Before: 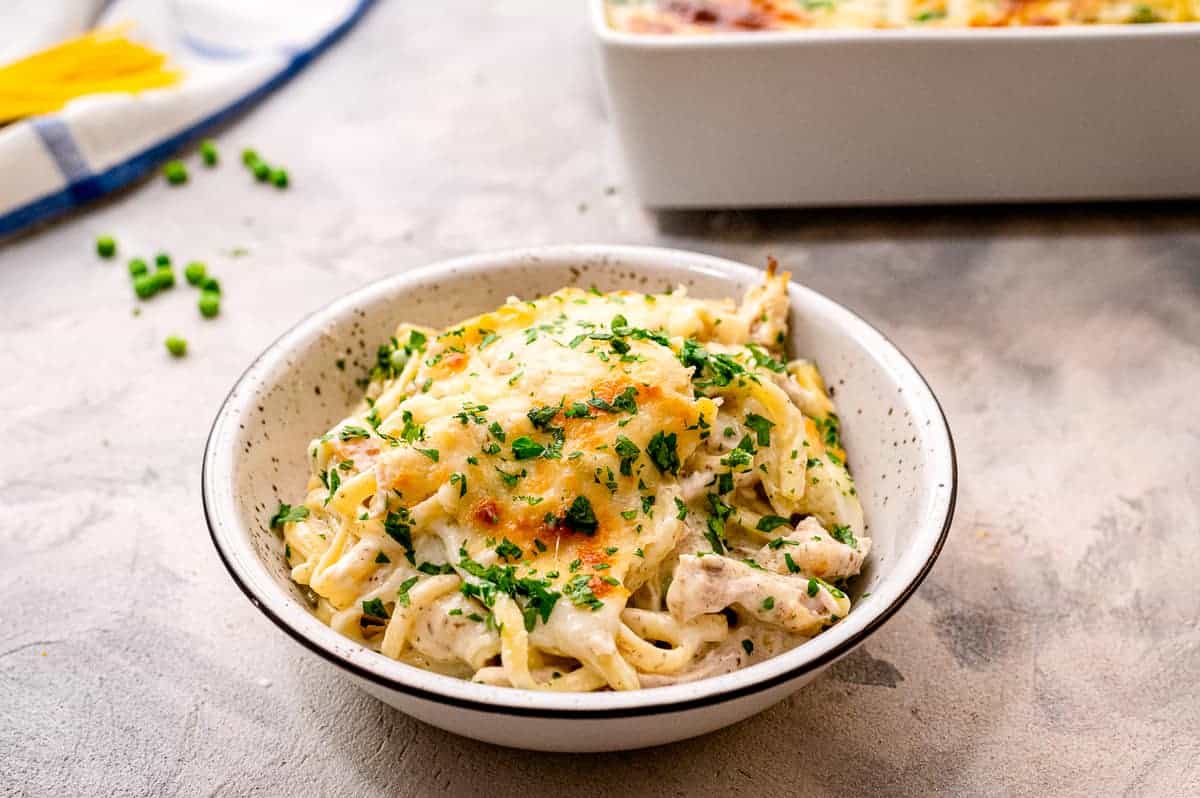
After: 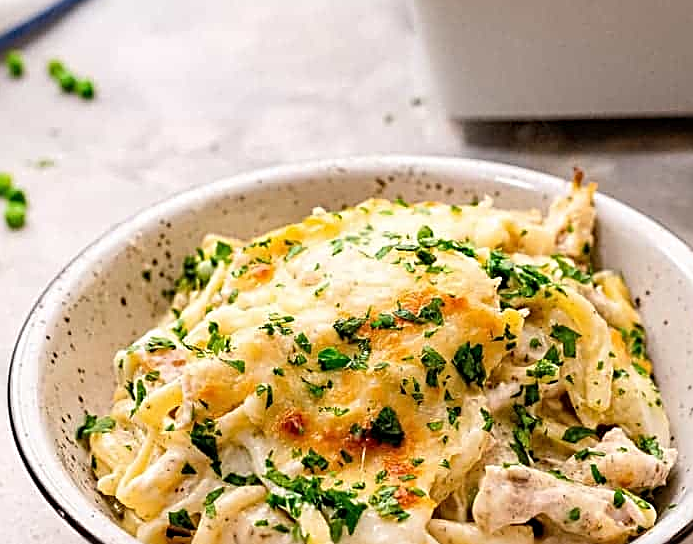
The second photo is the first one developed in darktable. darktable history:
sharpen: radius 2.584, amount 0.688
crop: left 16.202%, top 11.208%, right 26.045%, bottom 20.557%
